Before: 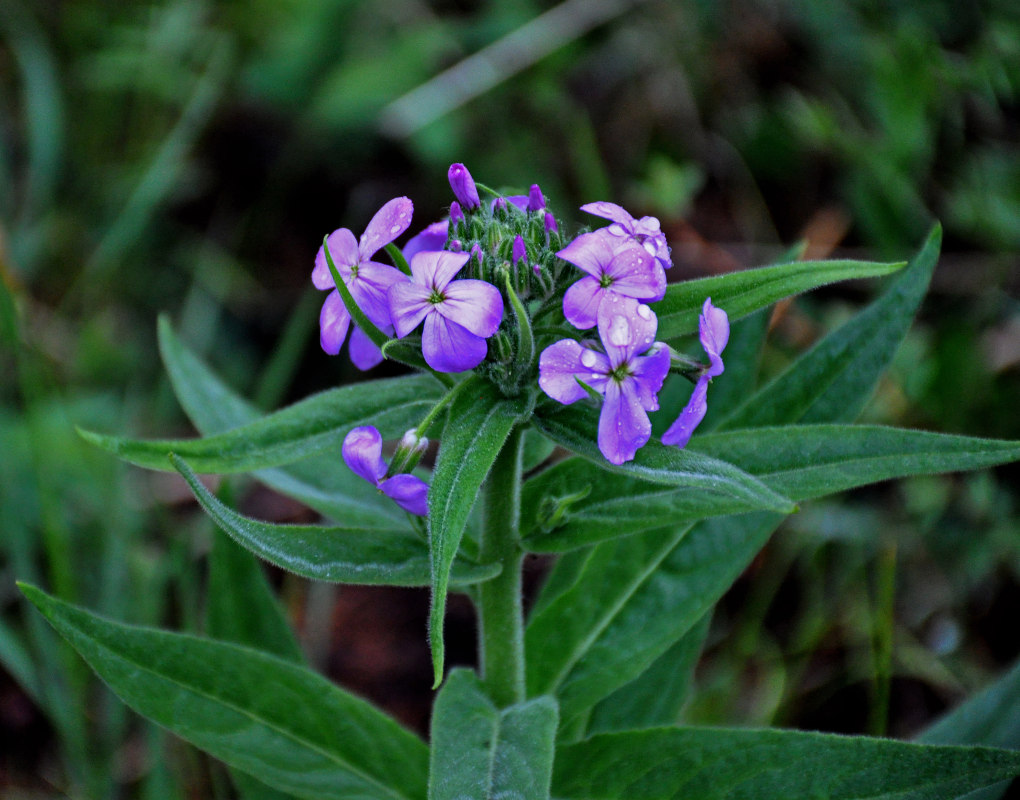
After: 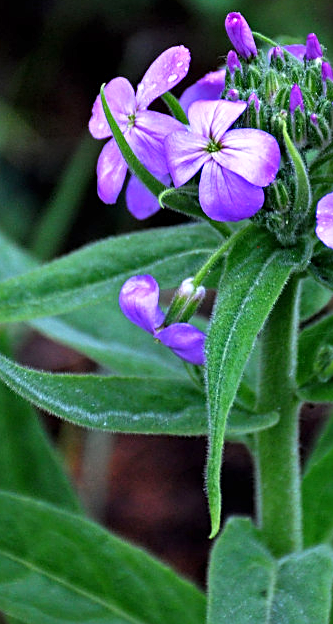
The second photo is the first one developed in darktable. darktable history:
exposure: exposure 0.646 EV, compensate exposure bias true, compensate highlight preservation false
crop and rotate: left 21.883%, top 18.984%, right 45.407%, bottom 2.979%
sharpen: on, module defaults
